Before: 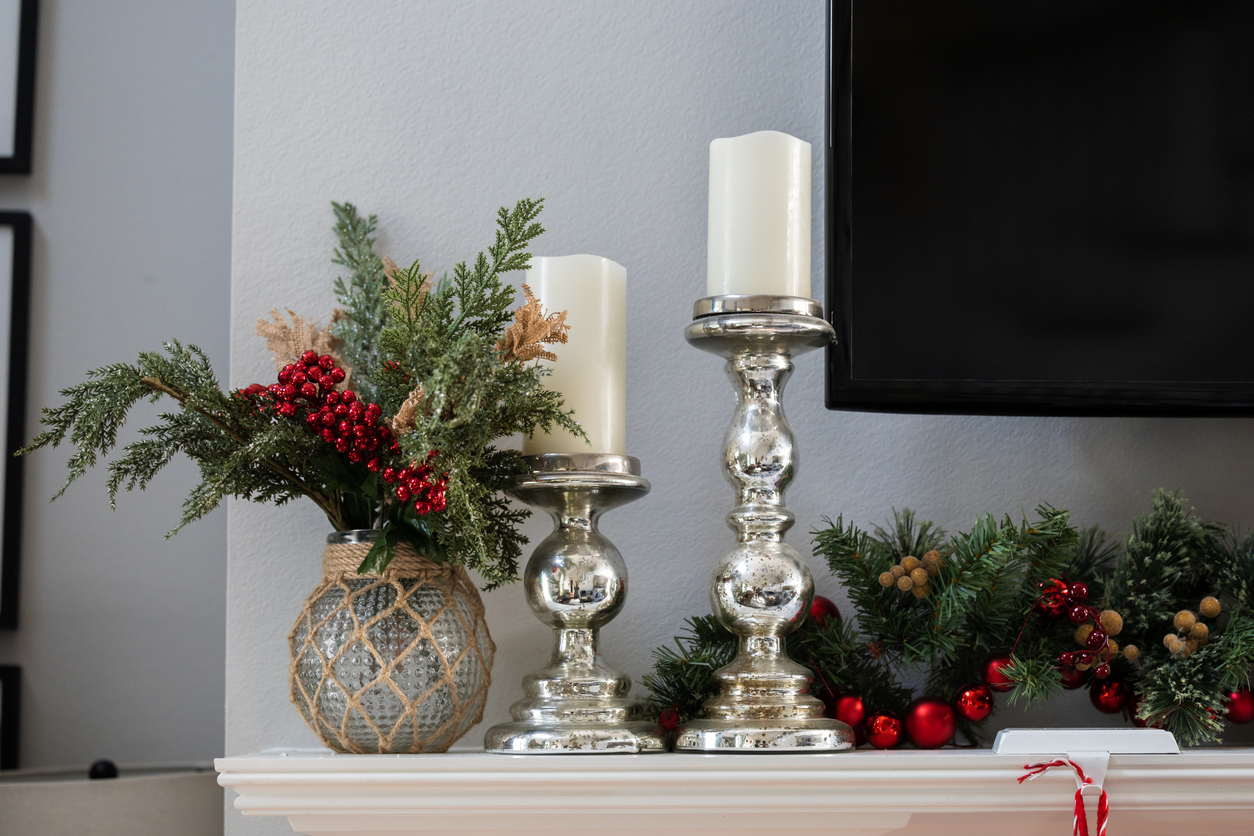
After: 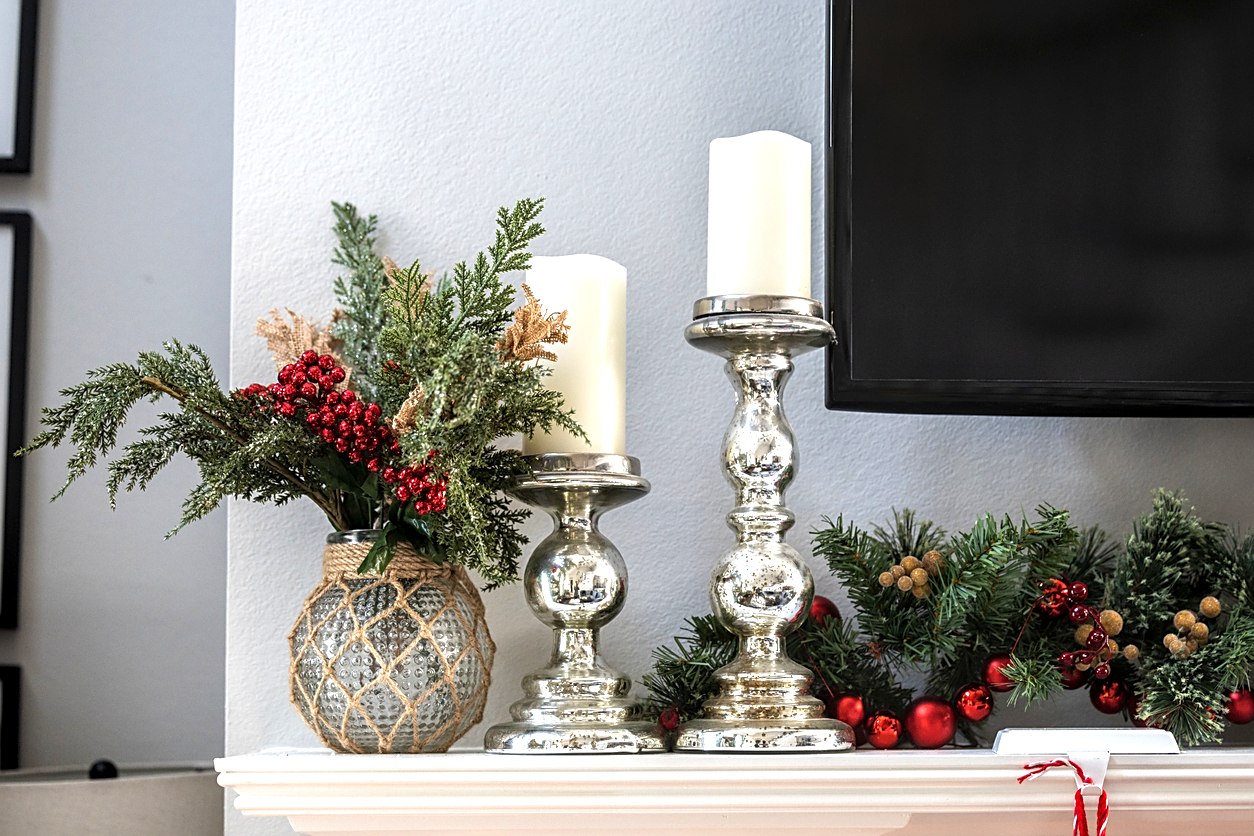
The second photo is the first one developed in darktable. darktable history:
local contrast: detail 130%
exposure: exposure 0.78 EV, compensate highlight preservation false
sharpen: on, module defaults
